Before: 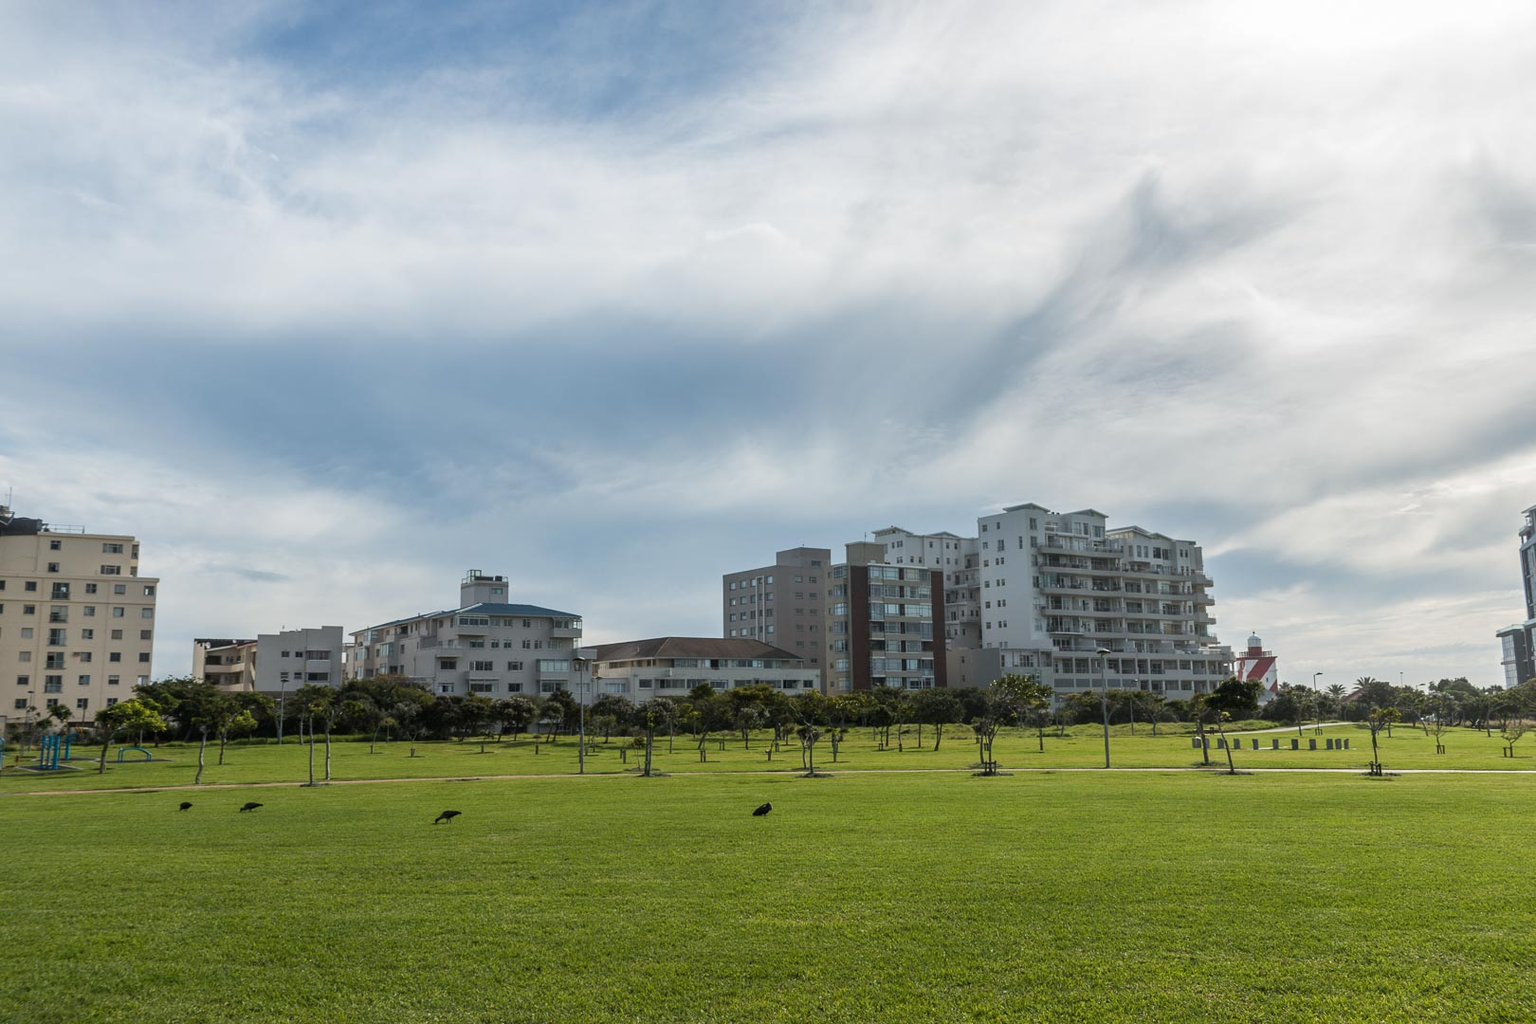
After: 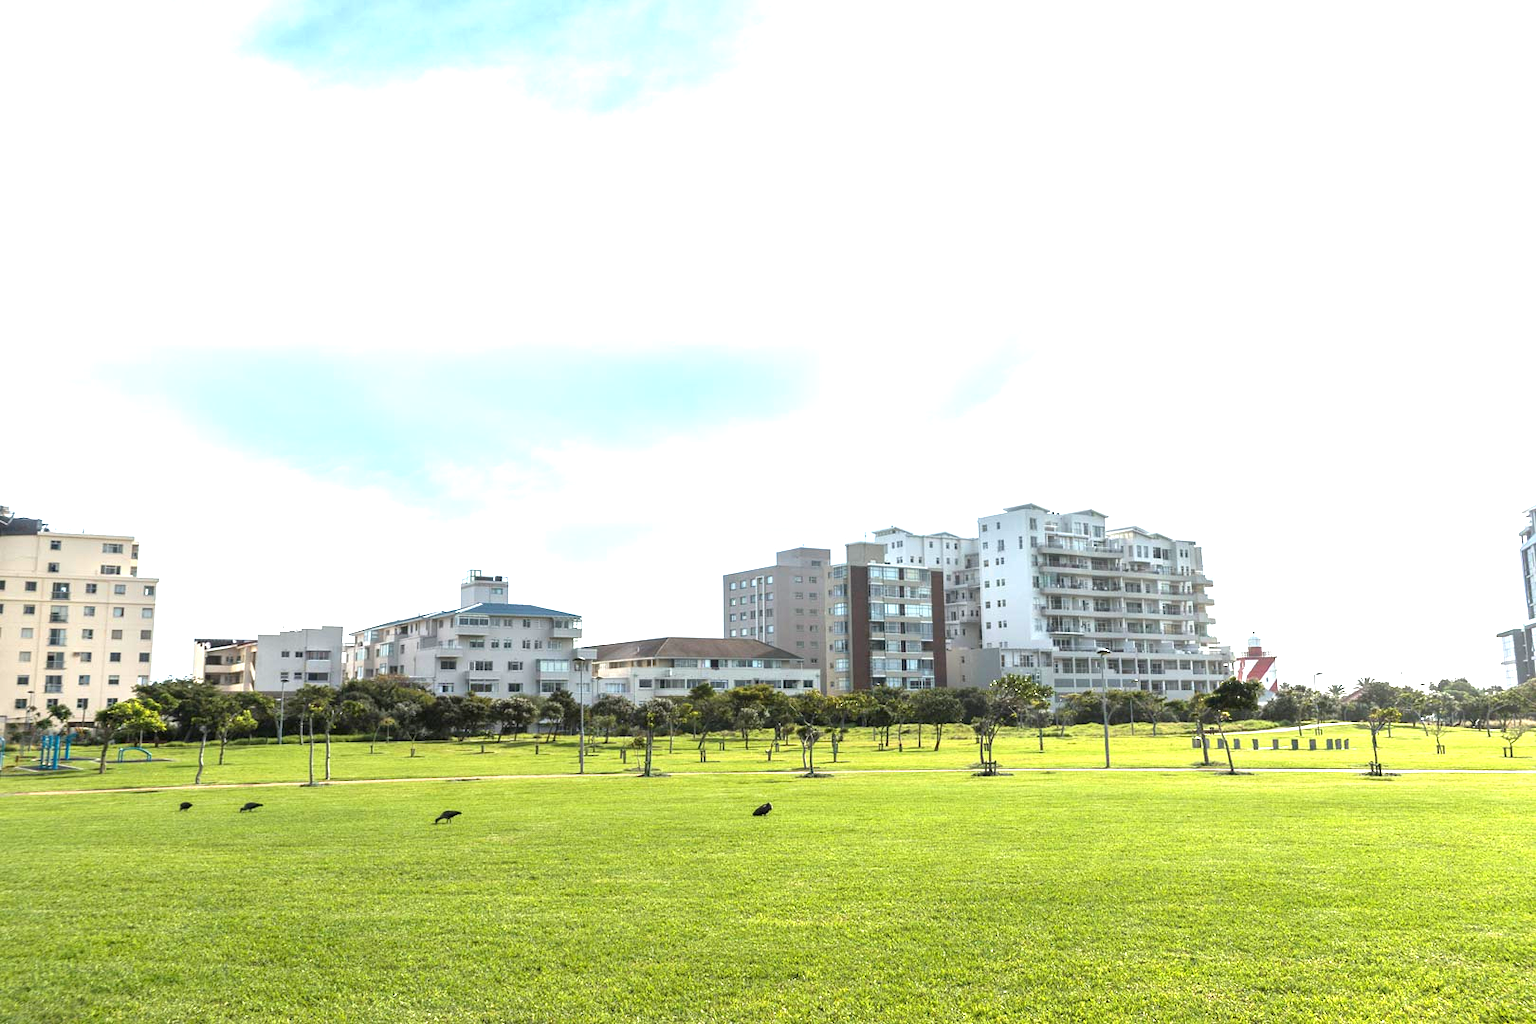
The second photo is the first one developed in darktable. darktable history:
exposure: black level correction 0, exposure 1.704 EV, compensate exposure bias true, compensate highlight preservation false
